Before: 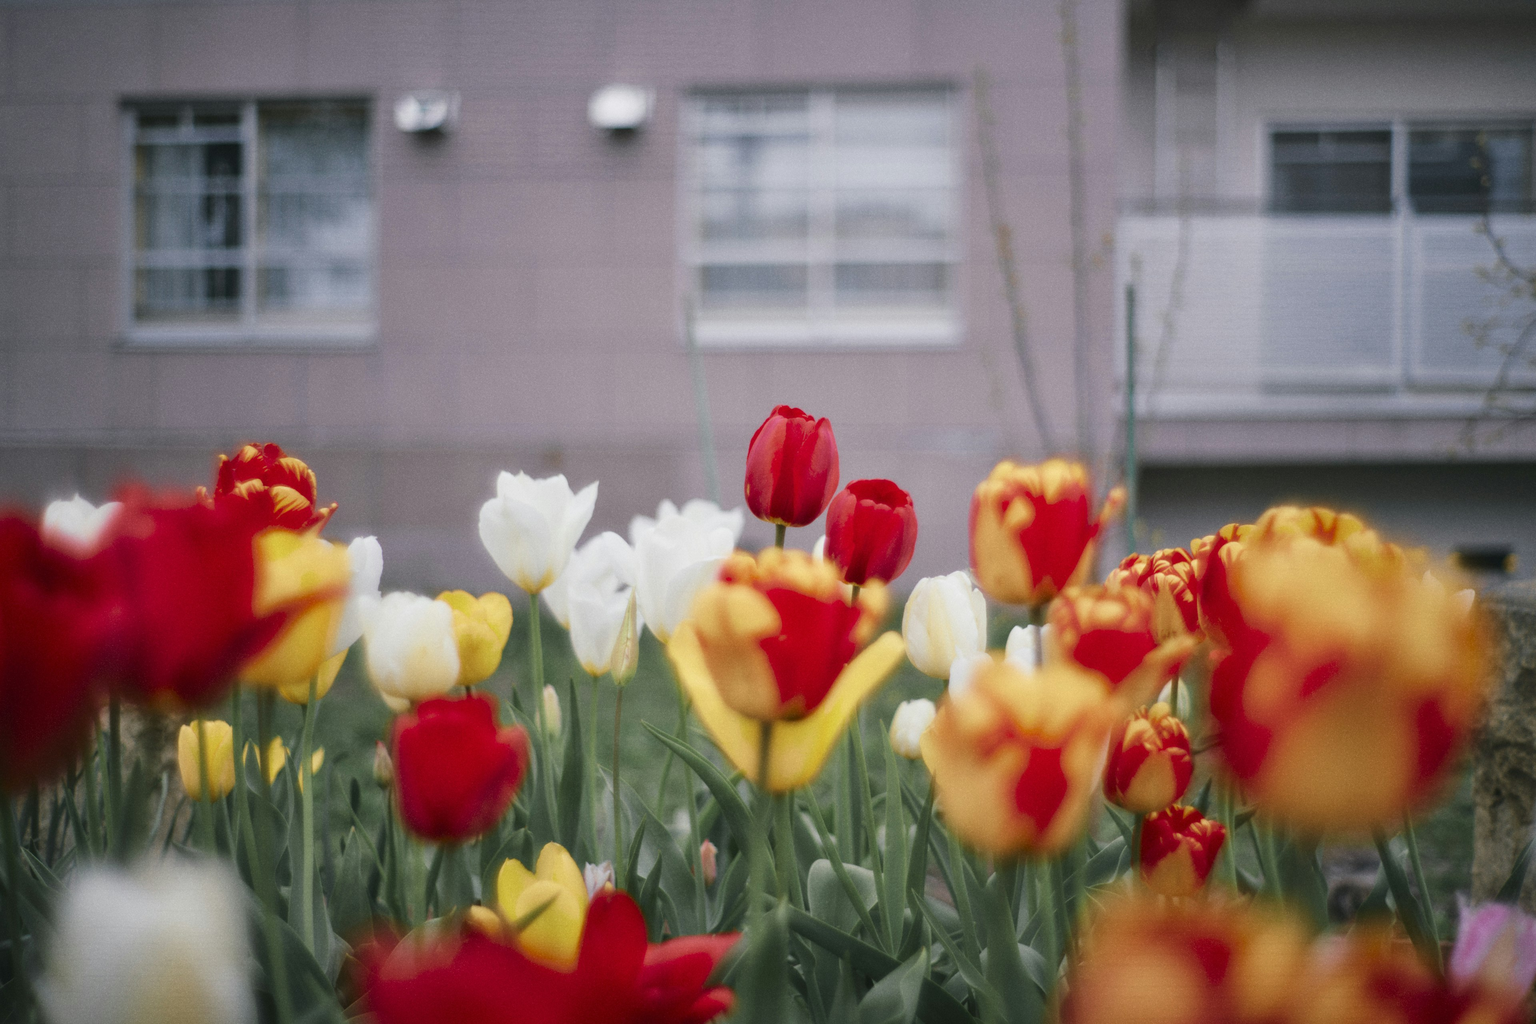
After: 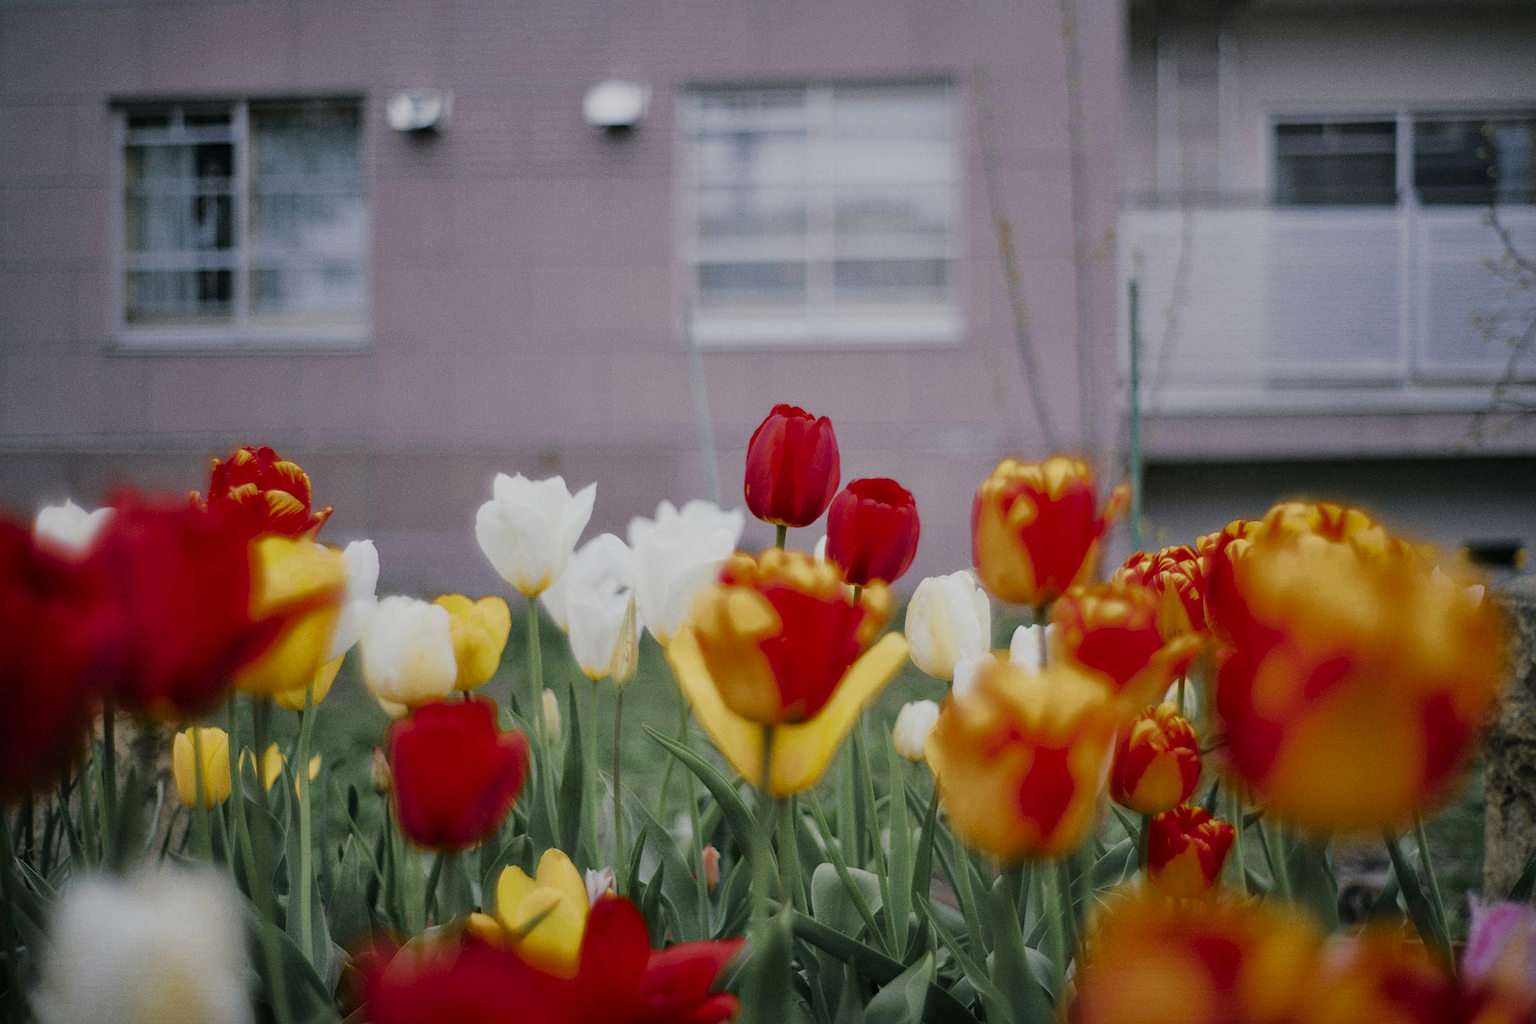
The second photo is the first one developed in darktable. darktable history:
color zones: curves: ch0 [(0.11, 0.396) (0.195, 0.36) (0.25, 0.5) (0.303, 0.412) (0.357, 0.544) (0.75, 0.5) (0.967, 0.328)]; ch1 [(0, 0.468) (0.112, 0.512) (0.202, 0.6) (0.25, 0.5) (0.307, 0.352) (0.357, 0.544) (0.75, 0.5) (0.963, 0.524)]
haze removal: compatibility mode true, adaptive false
sharpen: on, module defaults
filmic rgb: black relative exposure -7.65 EV, white relative exposure 4.56 EV, hardness 3.61
rotate and perspective: rotation -0.45°, automatic cropping original format, crop left 0.008, crop right 0.992, crop top 0.012, crop bottom 0.988
